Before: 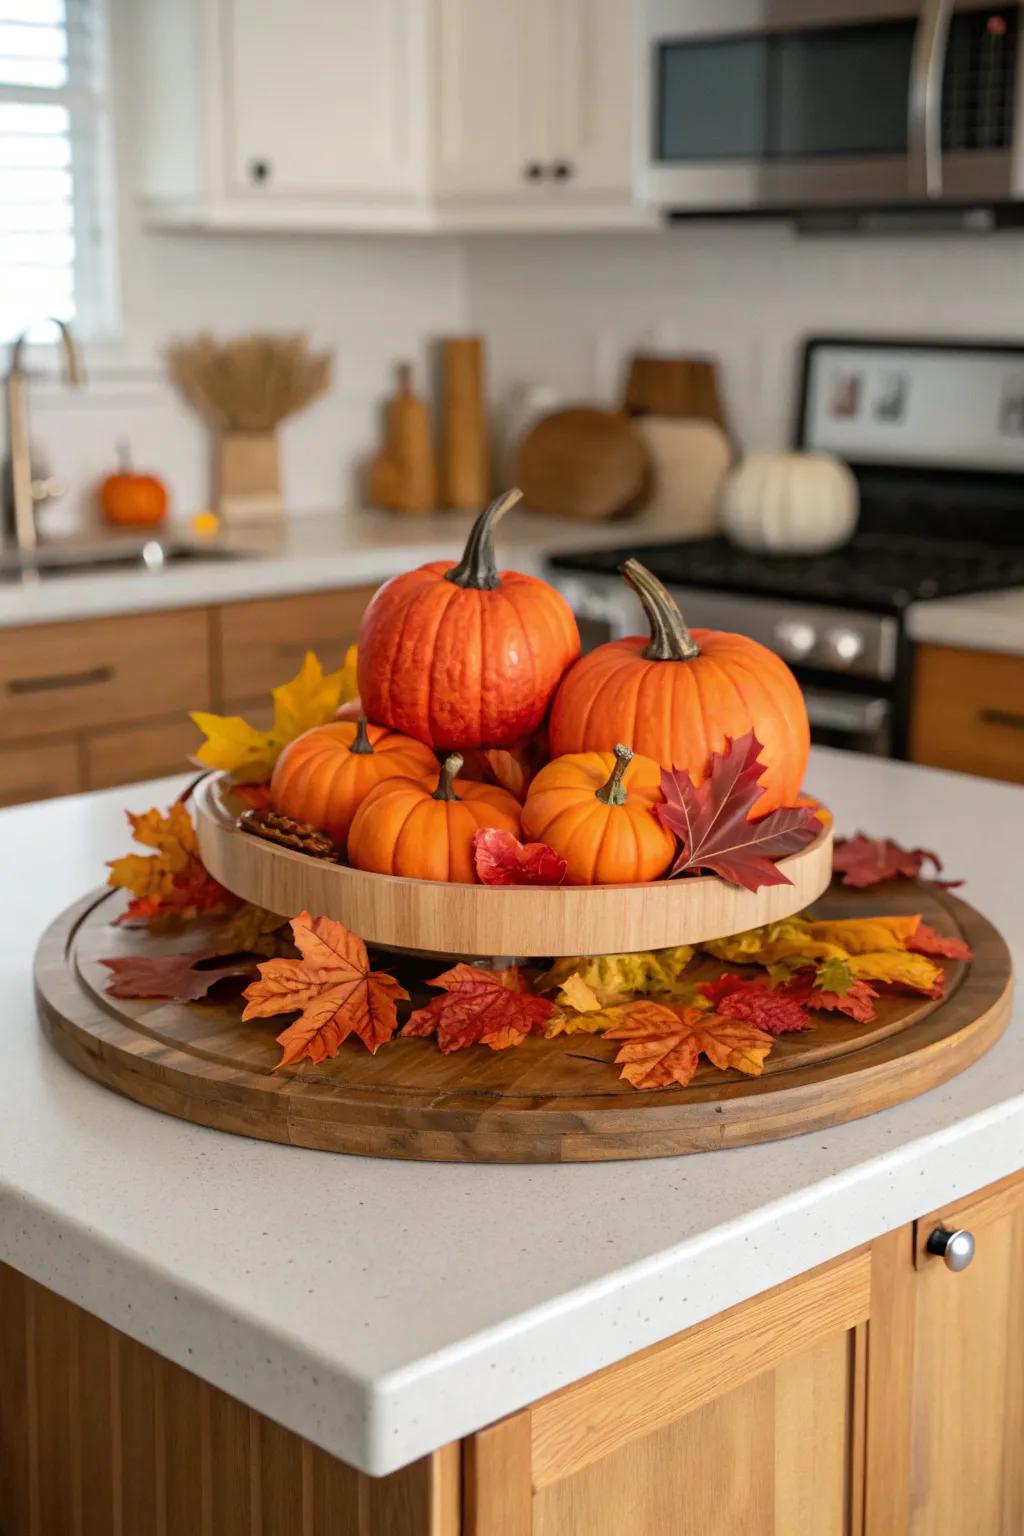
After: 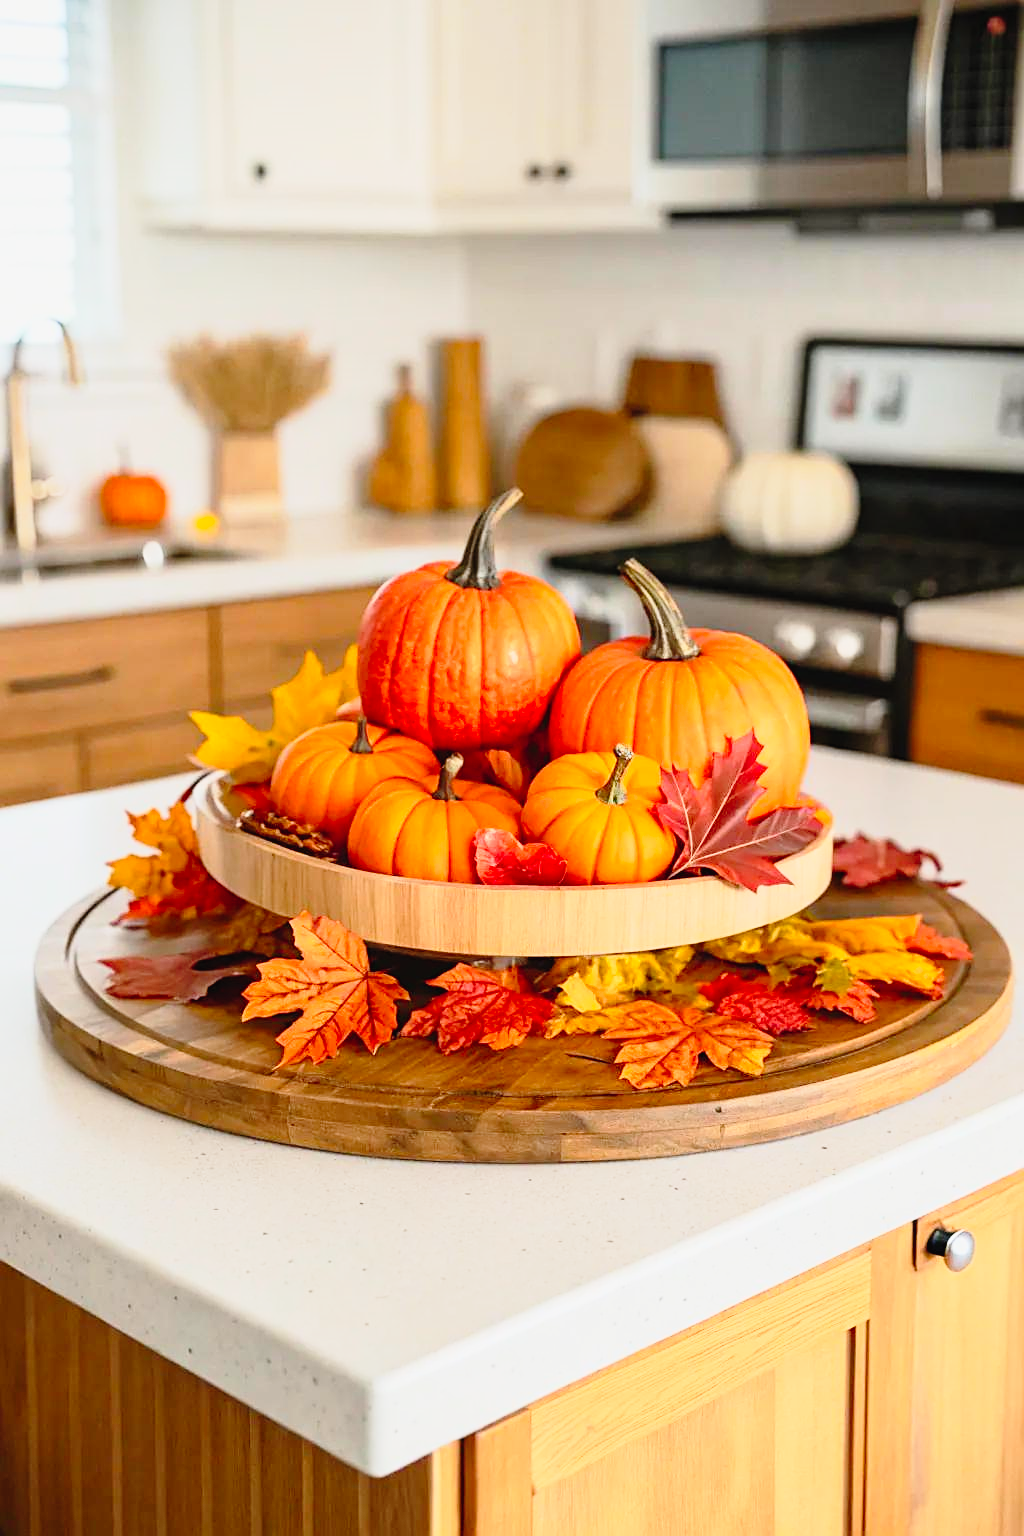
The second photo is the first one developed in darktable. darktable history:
contrast brightness saturation: contrast 0.237, brightness 0.249, saturation 0.373
tone curve: curves: ch0 [(0, 0.021) (0.049, 0.044) (0.152, 0.14) (0.328, 0.377) (0.473, 0.543) (0.641, 0.705) (0.85, 0.894) (1, 0.969)]; ch1 [(0, 0) (0.302, 0.331) (0.433, 0.432) (0.472, 0.47) (0.502, 0.503) (0.527, 0.516) (0.564, 0.573) (0.614, 0.626) (0.677, 0.701) (0.859, 0.885) (1, 1)]; ch2 [(0, 0) (0.33, 0.301) (0.447, 0.44) (0.487, 0.496) (0.502, 0.516) (0.535, 0.563) (0.565, 0.597) (0.608, 0.641) (1, 1)], preserve colors none
sharpen: amount 0.469
